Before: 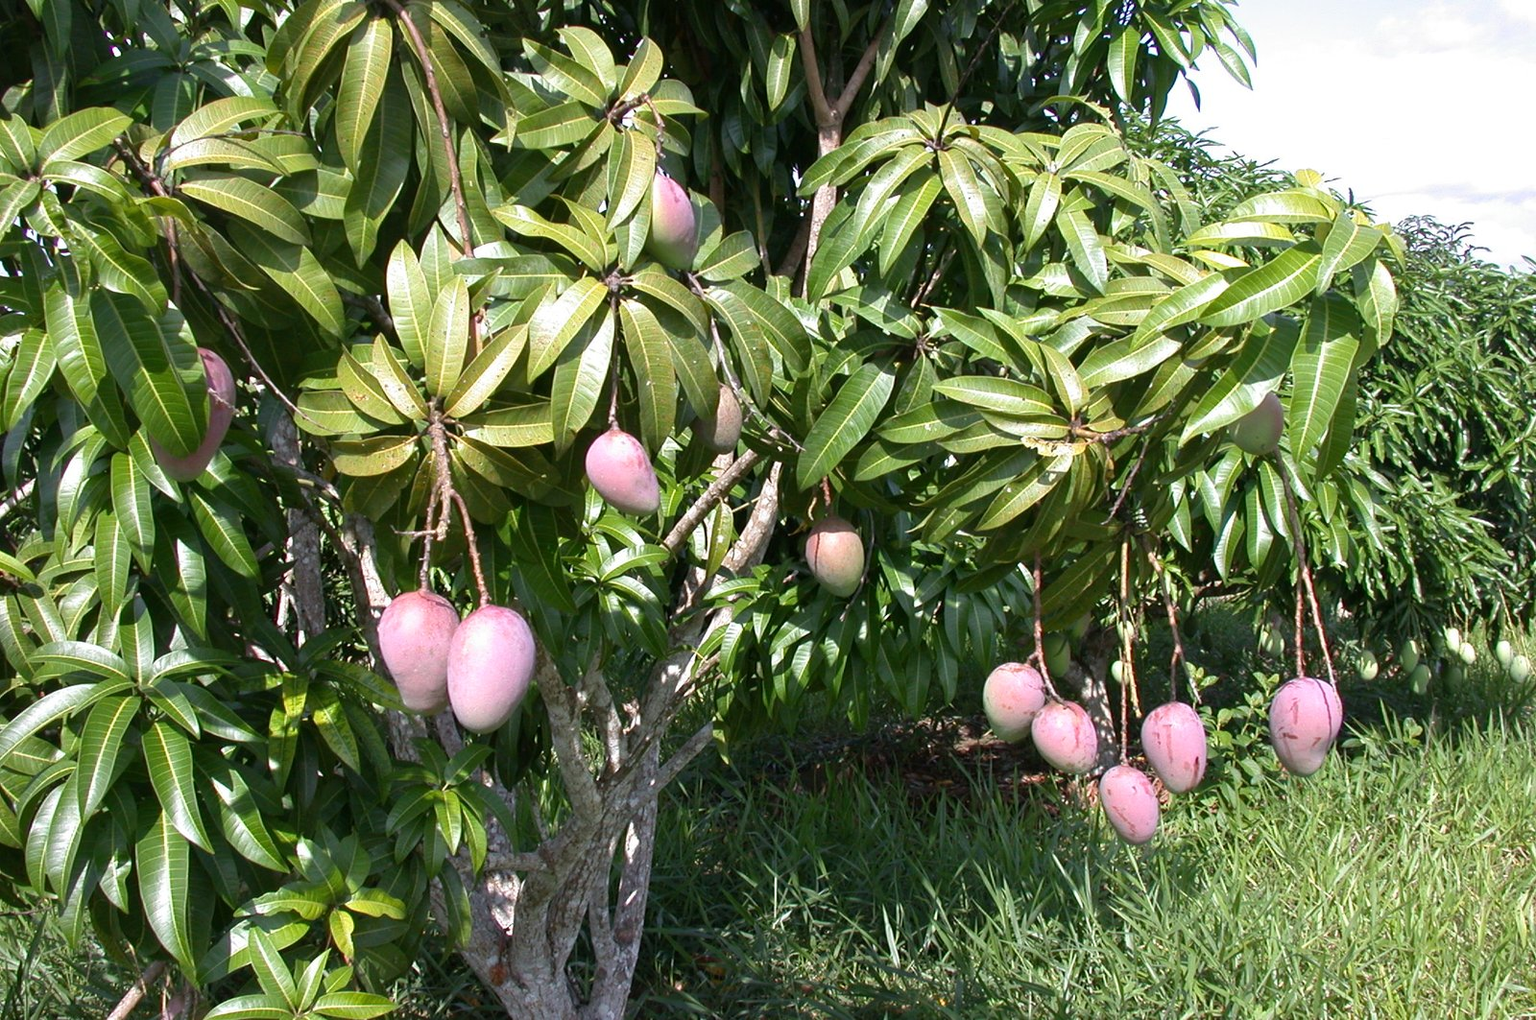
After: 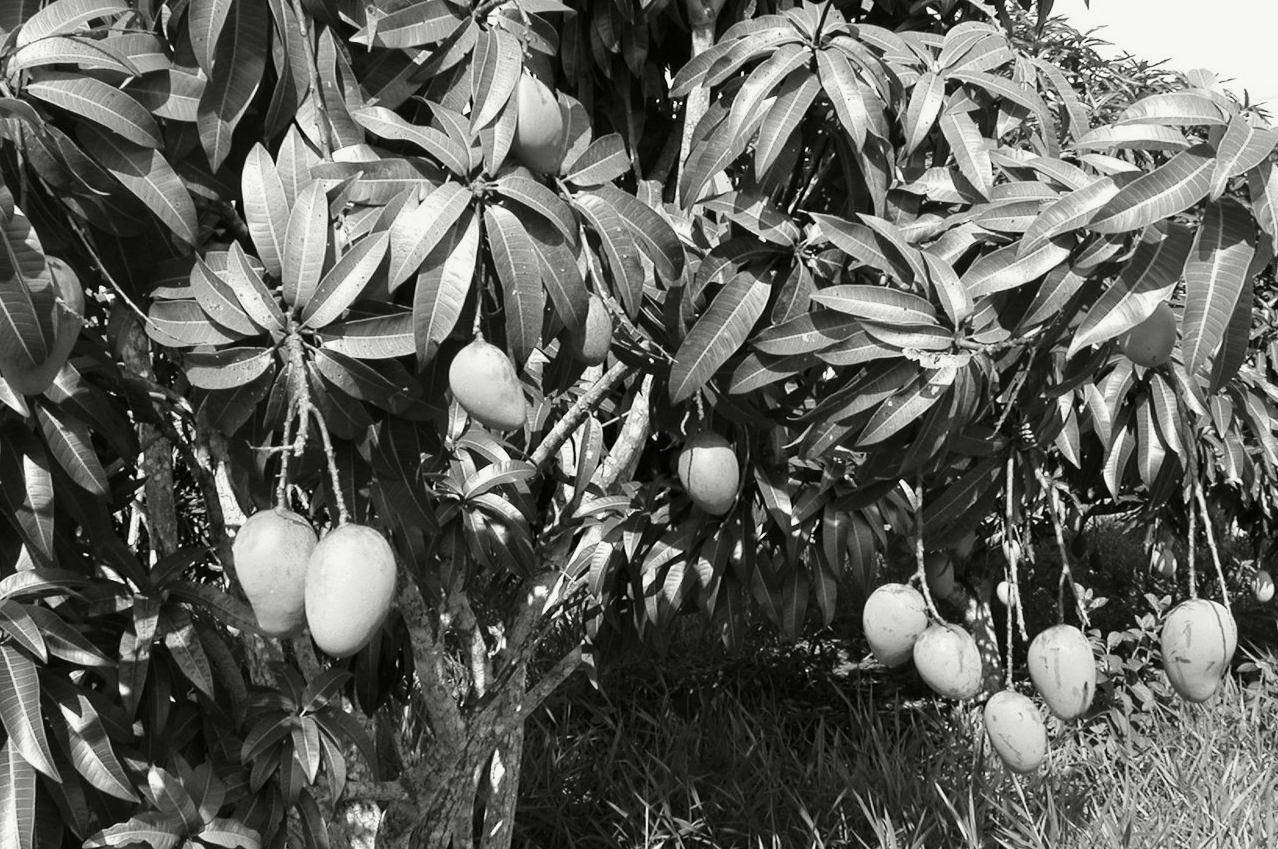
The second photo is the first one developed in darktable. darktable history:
color calibration: output gray [0.21, 0.42, 0.37, 0], gray › normalize channels true, illuminant same as pipeline (D50), adaptation XYZ, x 0.346, y 0.359, gamut compression 0
white balance: emerald 1
crop and rotate: left 10.071%, top 10.071%, right 10.02%, bottom 10.02%
tone curve: curves: ch0 [(0, 0) (0.037, 0.025) (0.131, 0.093) (0.275, 0.256) (0.476, 0.517) (0.607, 0.667) (0.691, 0.745) (0.789, 0.836) (0.911, 0.925) (0.997, 0.995)]; ch1 [(0, 0) (0.301, 0.3) (0.444, 0.45) (0.493, 0.495) (0.507, 0.503) (0.534, 0.533) (0.582, 0.58) (0.658, 0.693) (0.746, 0.77) (1, 1)]; ch2 [(0, 0) (0.246, 0.233) (0.36, 0.352) (0.415, 0.418) (0.476, 0.492) (0.502, 0.504) (0.525, 0.518) (0.539, 0.544) (0.586, 0.602) (0.634, 0.651) (0.706, 0.727) (0.853, 0.852) (1, 0.951)], color space Lab, independent channels, preserve colors none
